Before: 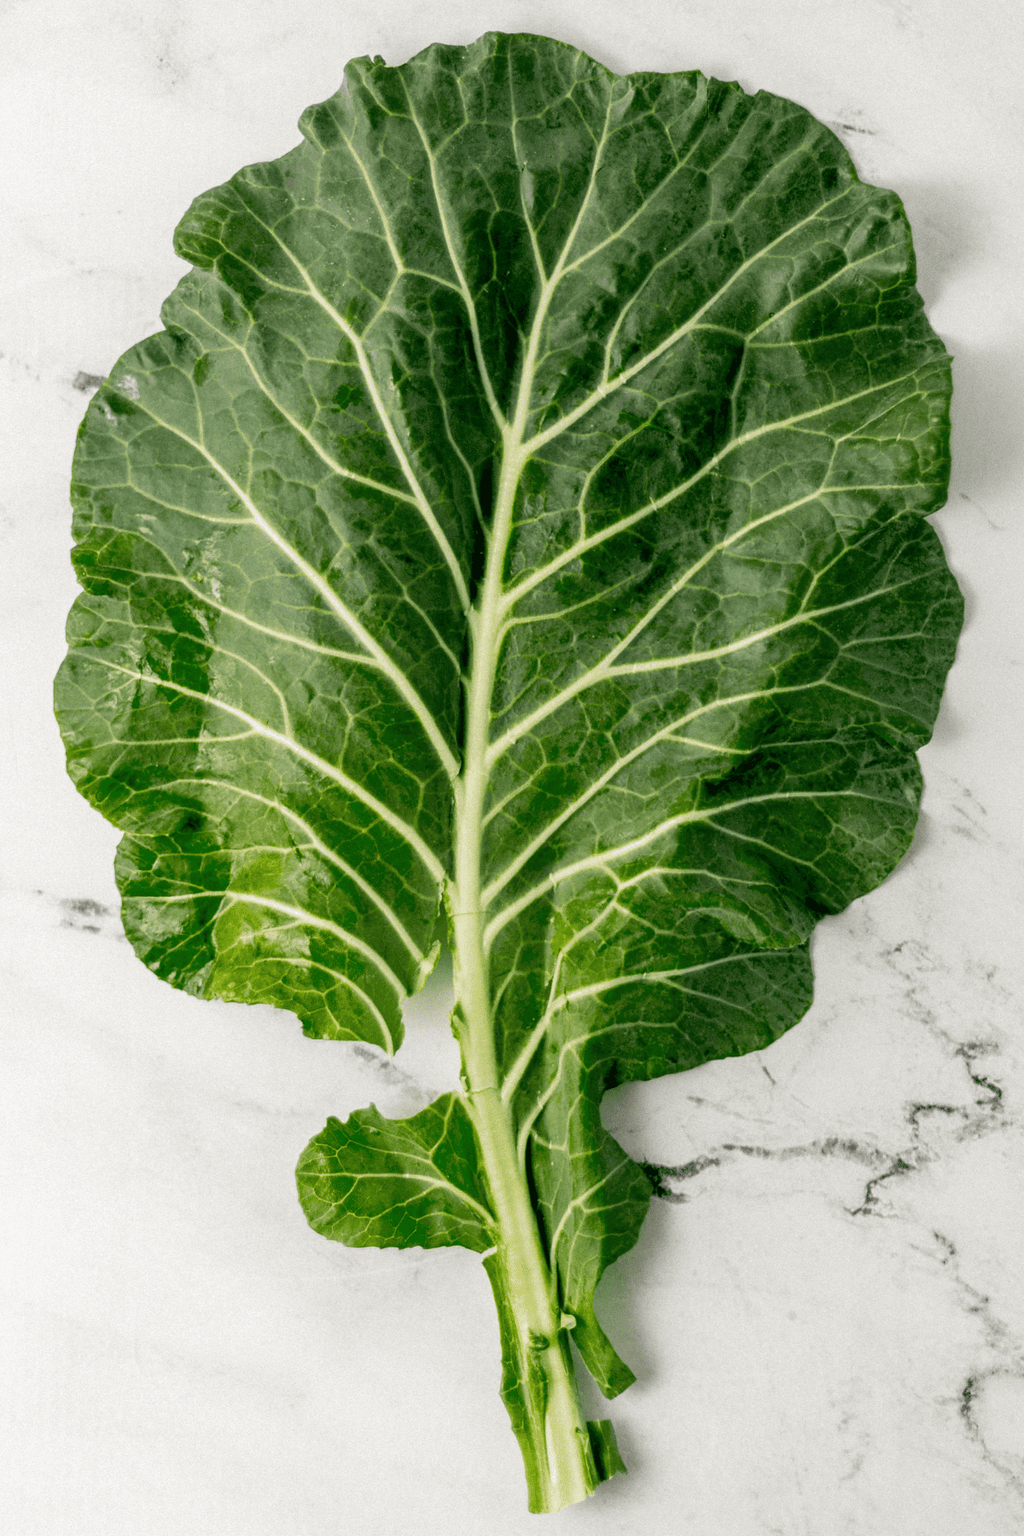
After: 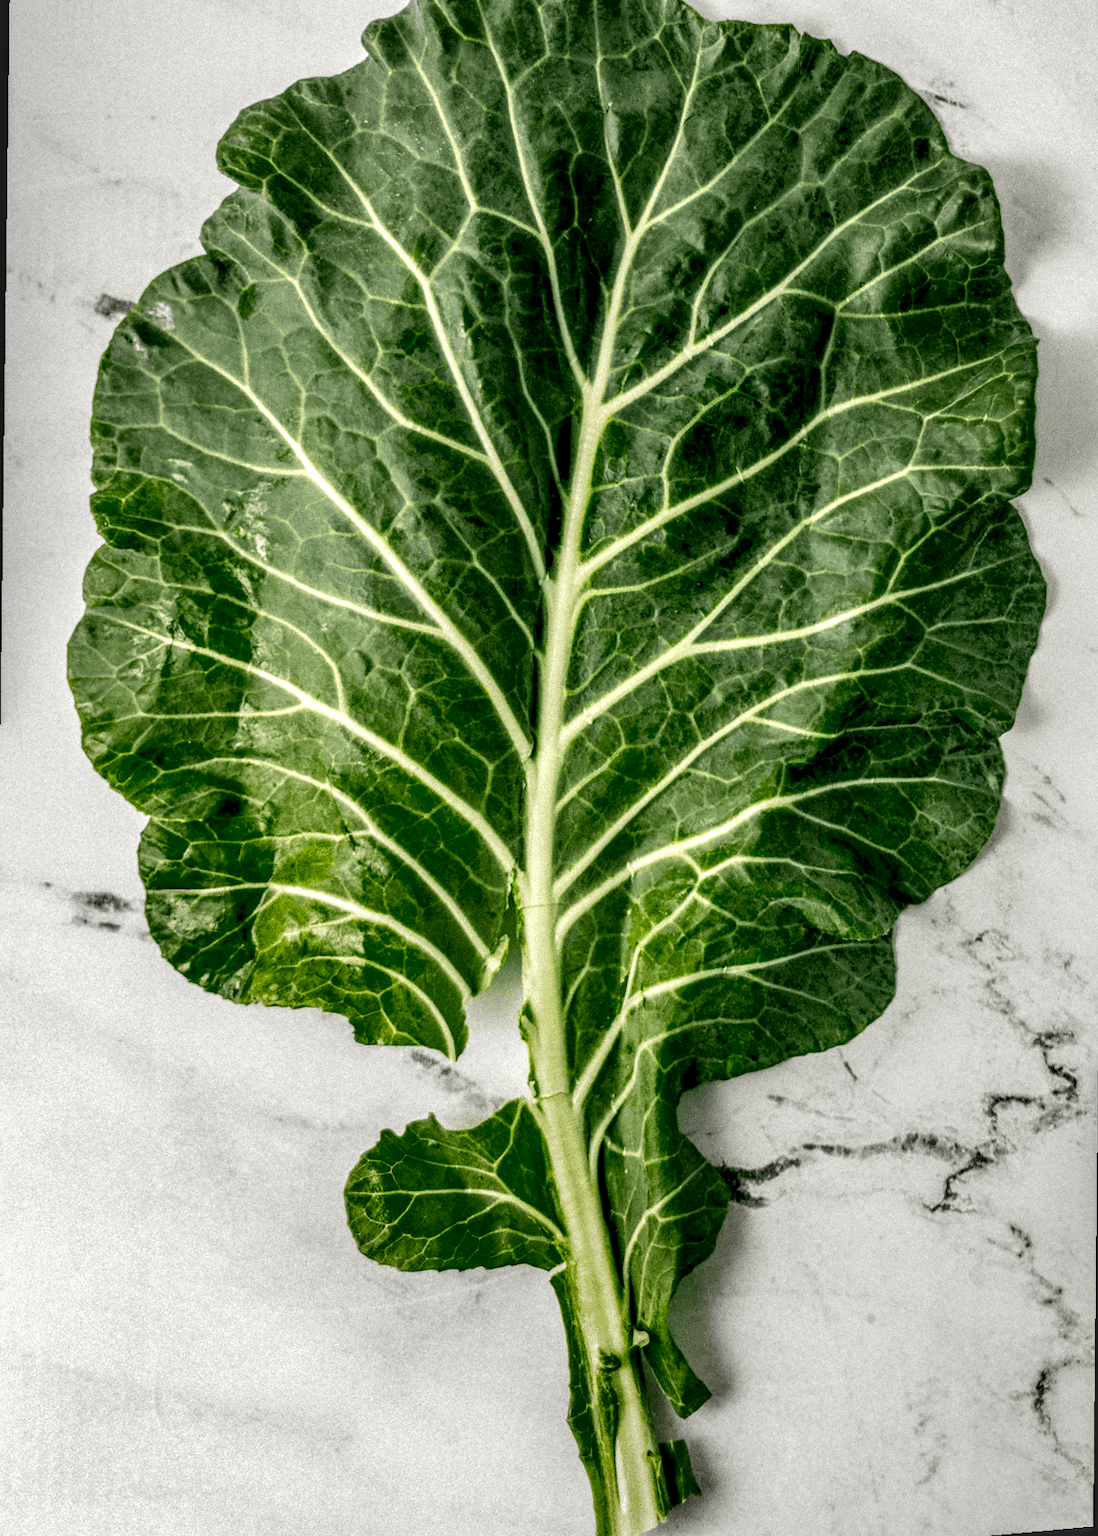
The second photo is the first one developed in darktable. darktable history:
shadows and highlights: radius 264.75, soften with gaussian
local contrast: highlights 0%, shadows 0%, detail 182%
rotate and perspective: rotation 0.679°, lens shift (horizontal) 0.136, crop left 0.009, crop right 0.991, crop top 0.078, crop bottom 0.95
